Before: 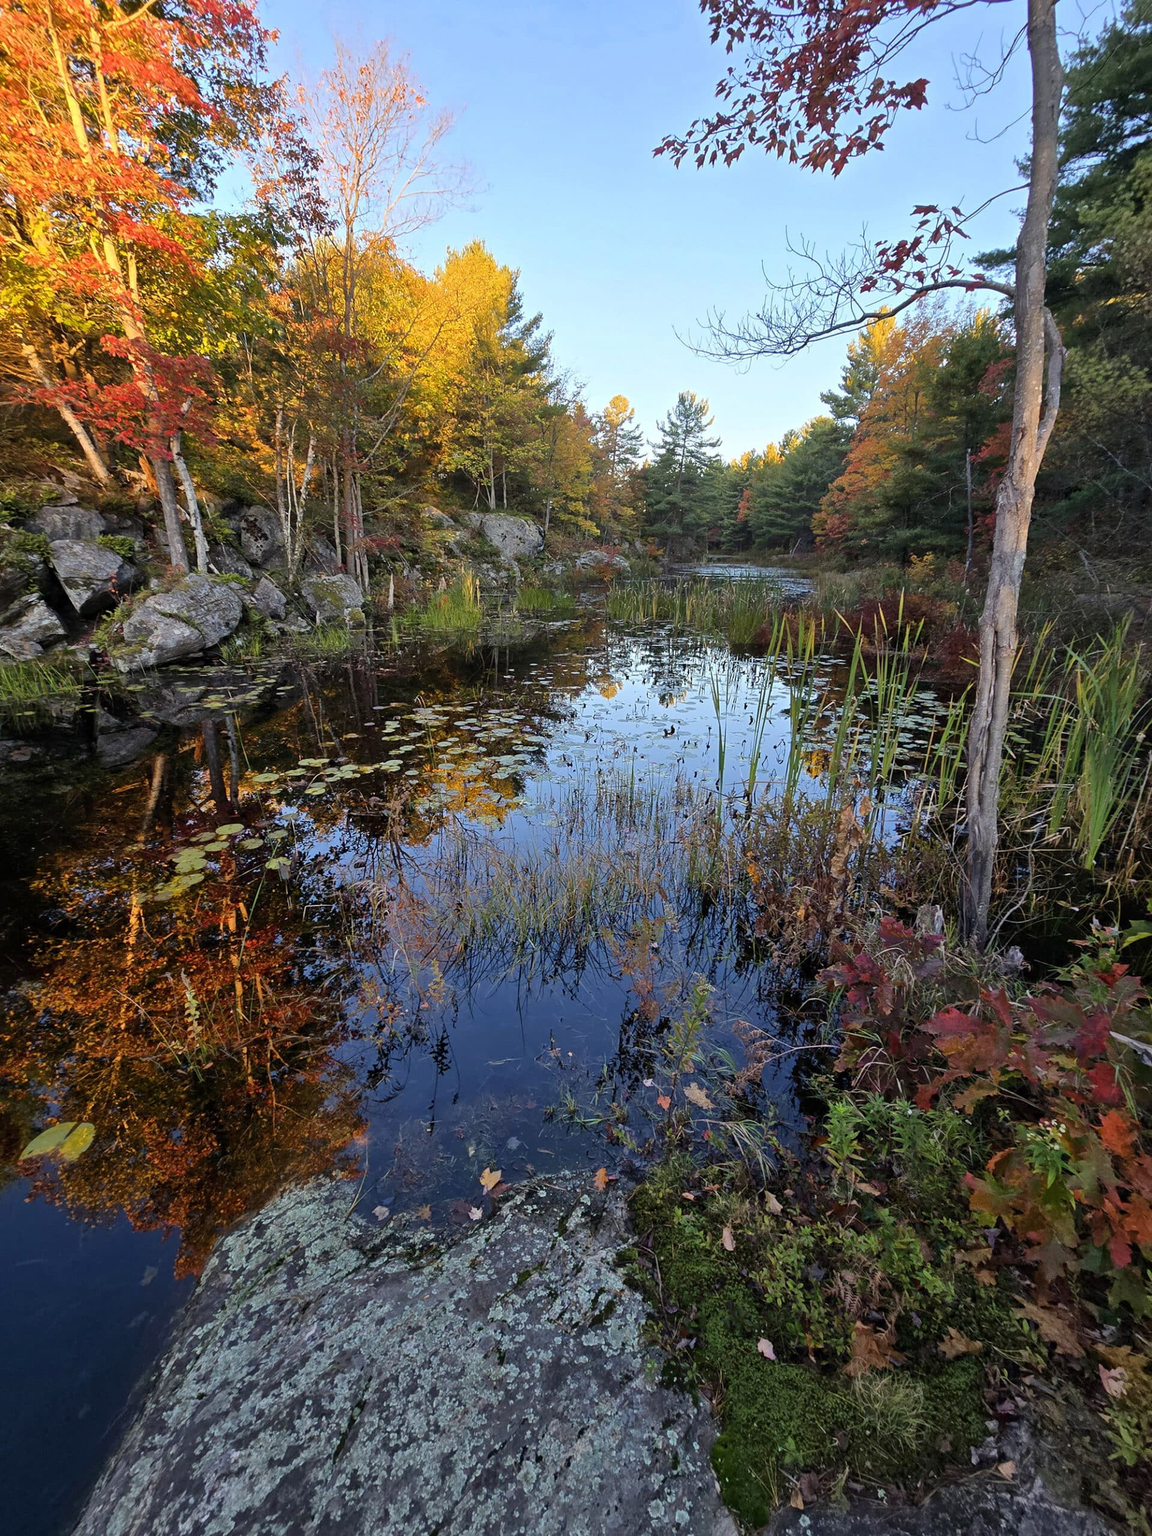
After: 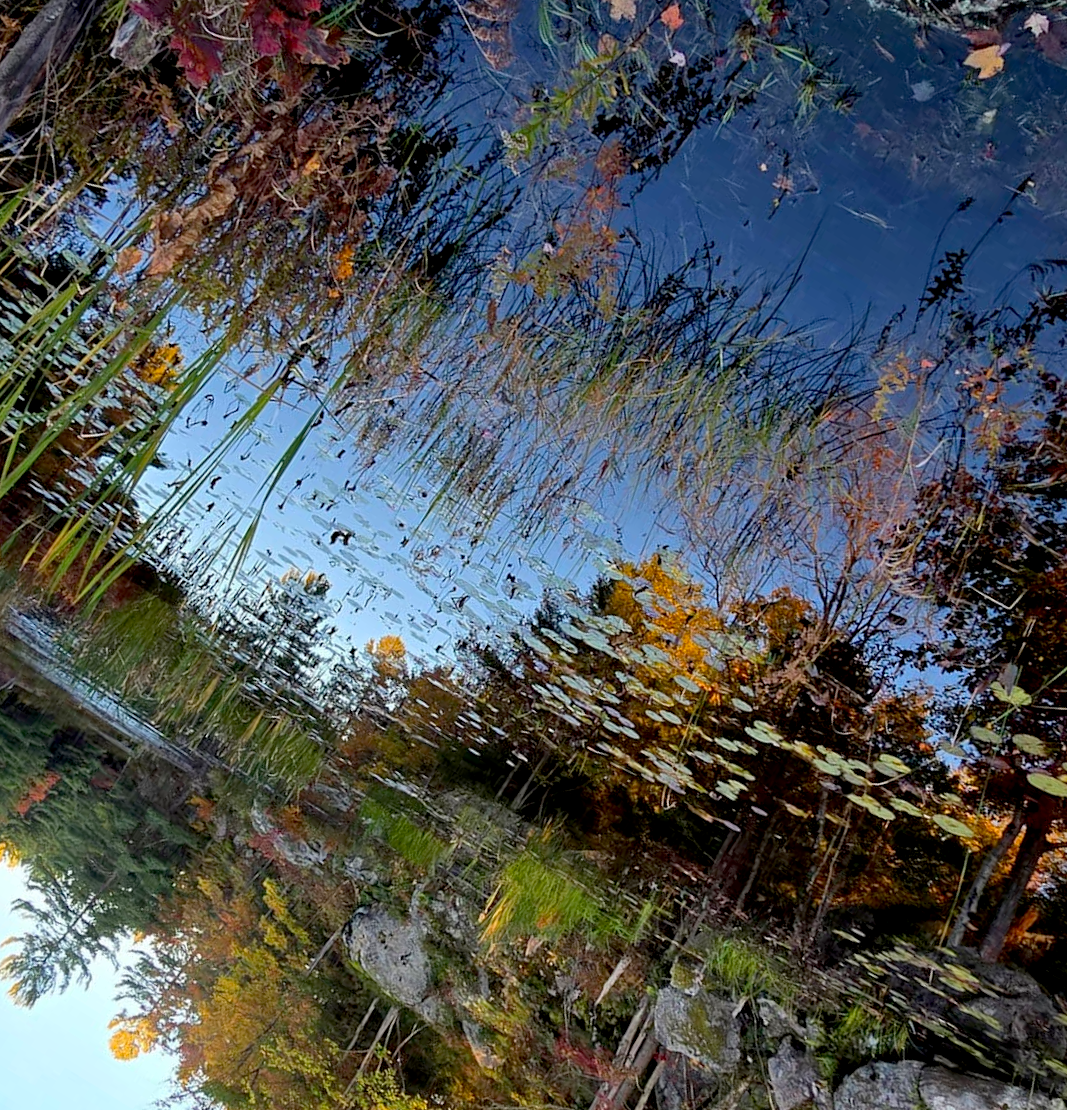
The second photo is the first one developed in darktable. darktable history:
crop and rotate: angle 148.28°, left 9.217%, top 15.594%, right 4.505%, bottom 17.102%
exposure: black level correction 0.01, compensate highlight preservation false
